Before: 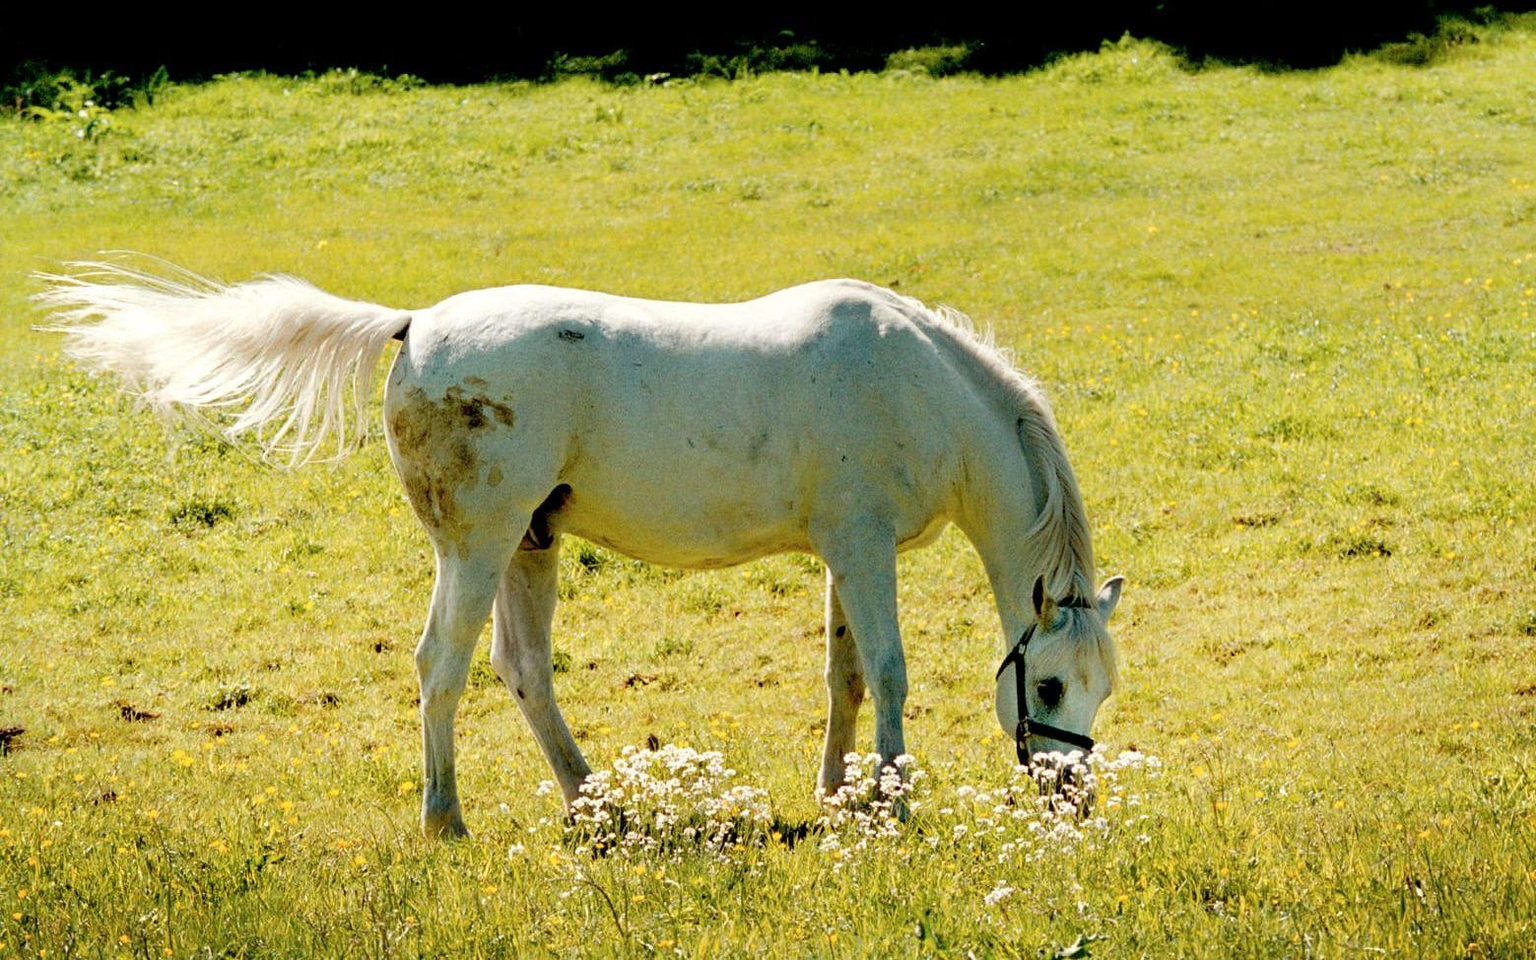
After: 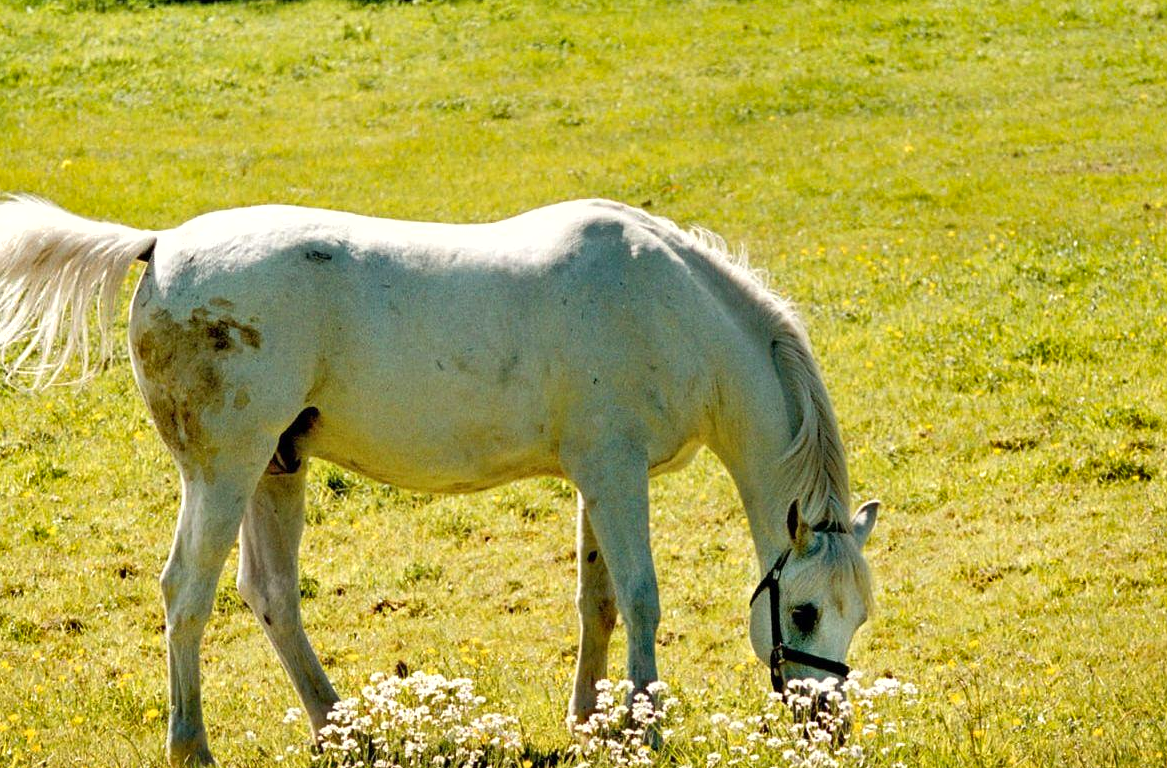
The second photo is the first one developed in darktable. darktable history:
shadows and highlights: low approximation 0.01, soften with gaussian
crop: left 16.768%, top 8.653%, right 8.362%, bottom 12.485%
exposure: exposure 0.2 EV, compensate highlight preservation false
